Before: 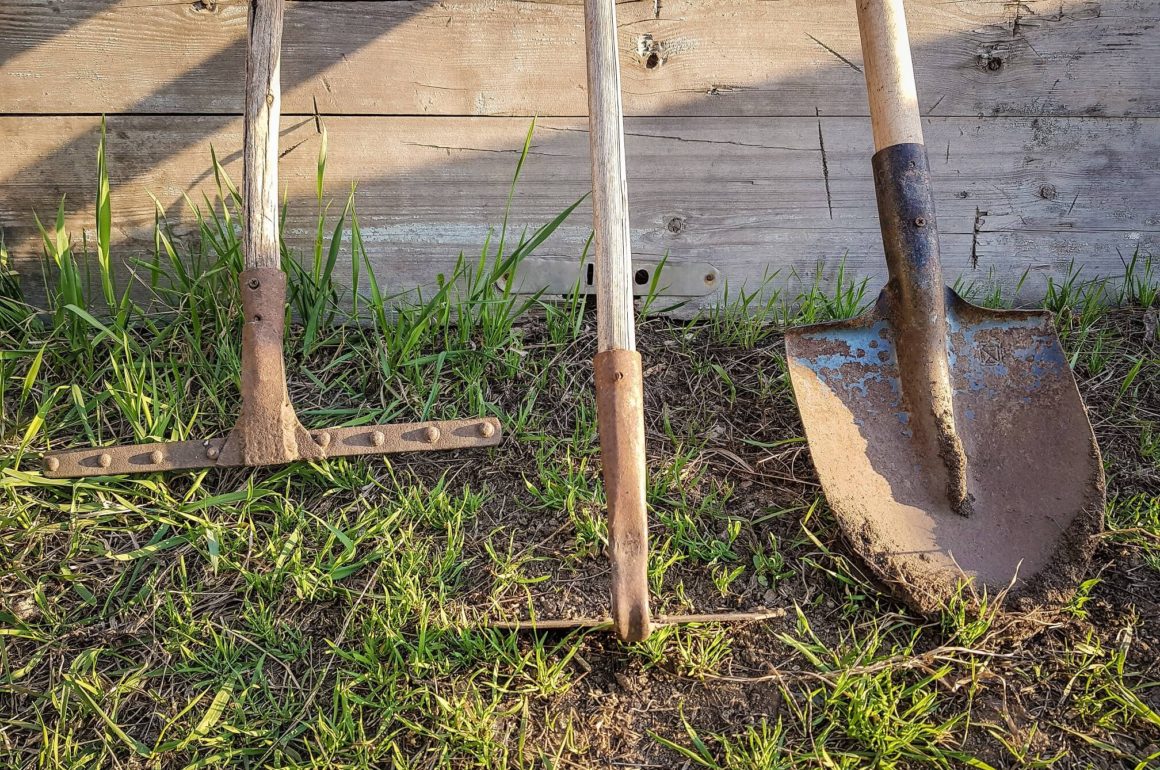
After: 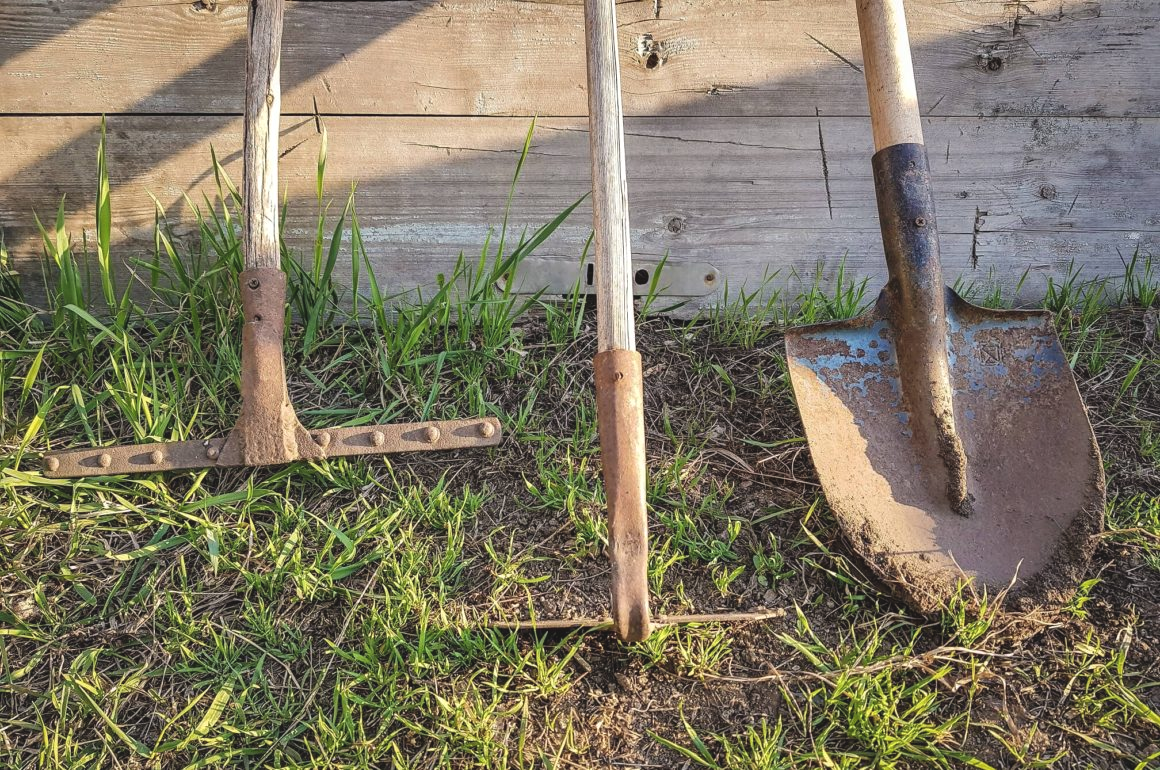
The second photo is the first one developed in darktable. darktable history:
exposure: black level correction -0.008, exposure 0.067 EV, compensate highlight preservation false
shadows and highlights: low approximation 0.01, soften with gaussian
